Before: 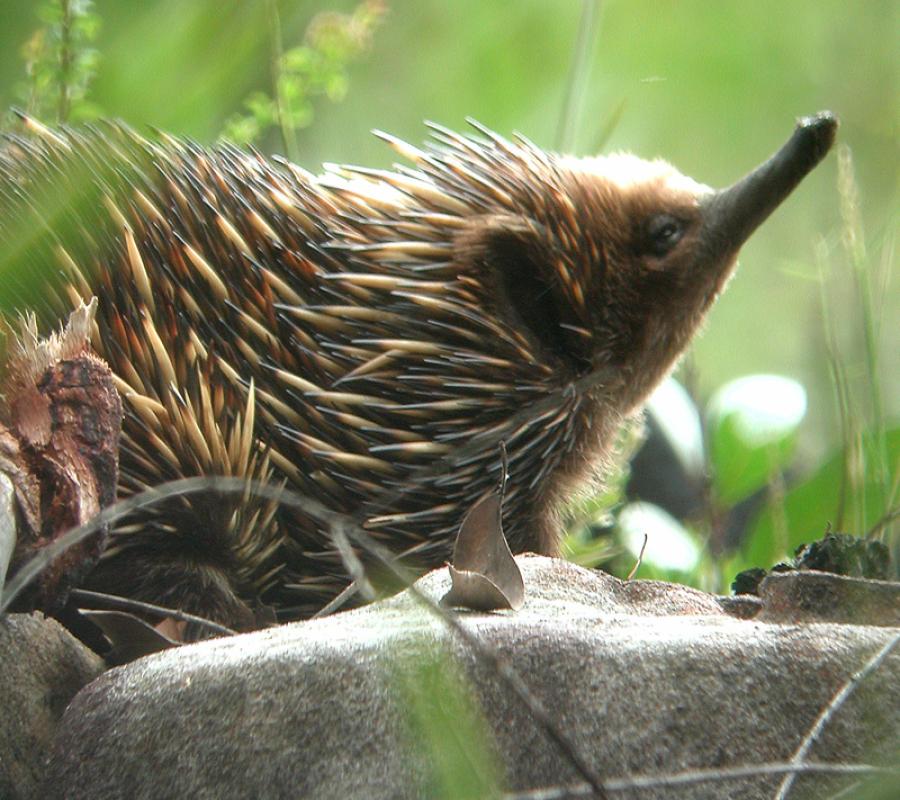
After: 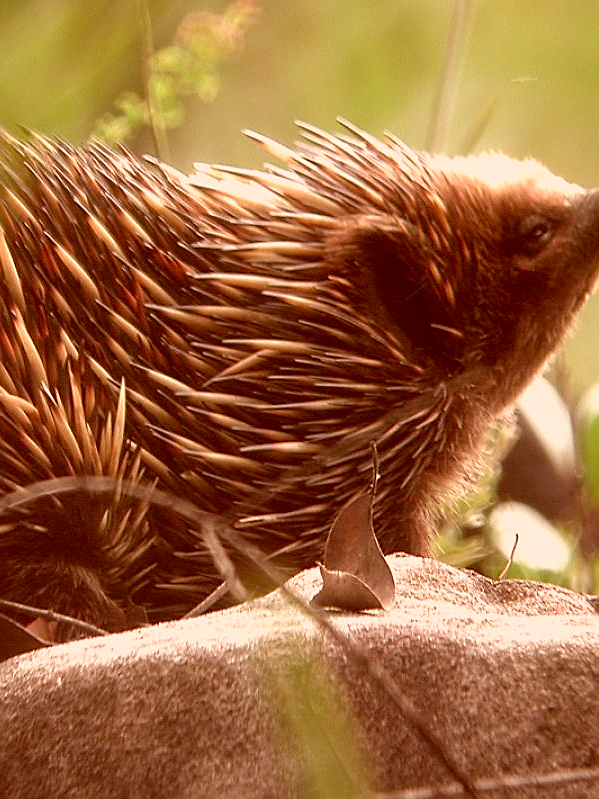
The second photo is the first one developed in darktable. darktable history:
crop and rotate: left 14.385%, right 18.948%
exposure: exposure -0.177 EV, compensate highlight preservation false
sharpen: on, module defaults
white balance: red 1.127, blue 0.943
color correction: highlights a* 9.03, highlights b* 8.71, shadows a* 40, shadows b* 40, saturation 0.8
